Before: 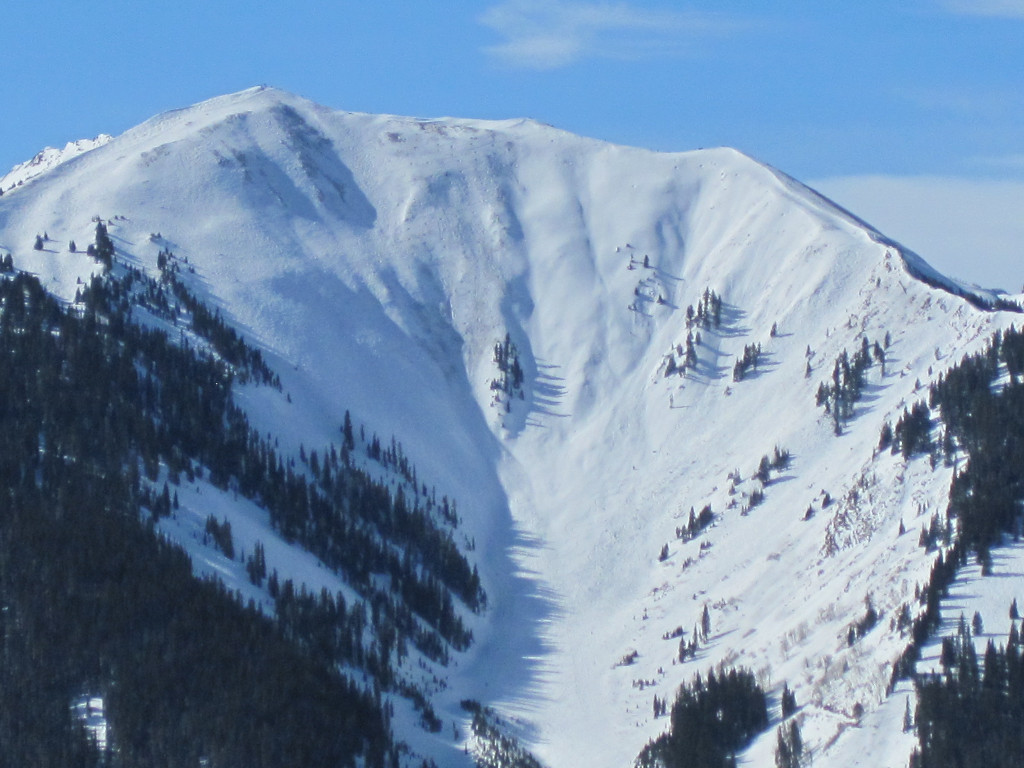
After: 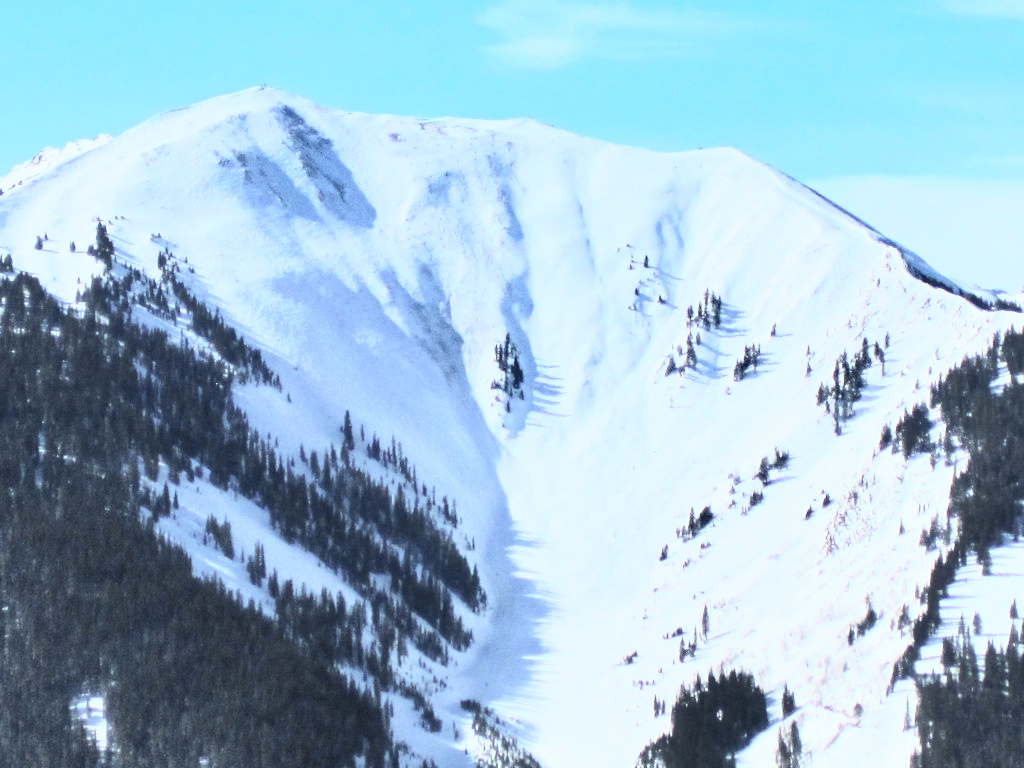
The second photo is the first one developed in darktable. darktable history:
shadows and highlights: soften with gaussian
tone curve: curves: ch0 [(0, 0) (0.003, 0.003) (0.011, 0.011) (0.025, 0.026) (0.044, 0.045) (0.069, 0.087) (0.1, 0.141) (0.136, 0.202) (0.177, 0.271) (0.224, 0.357) (0.277, 0.461) (0.335, 0.583) (0.399, 0.685) (0.468, 0.782) (0.543, 0.867) (0.623, 0.927) (0.709, 0.96) (0.801, 0.975) (0.898, 0.987) (1, 1)], color space Lab, independent channels, preserve colors none
